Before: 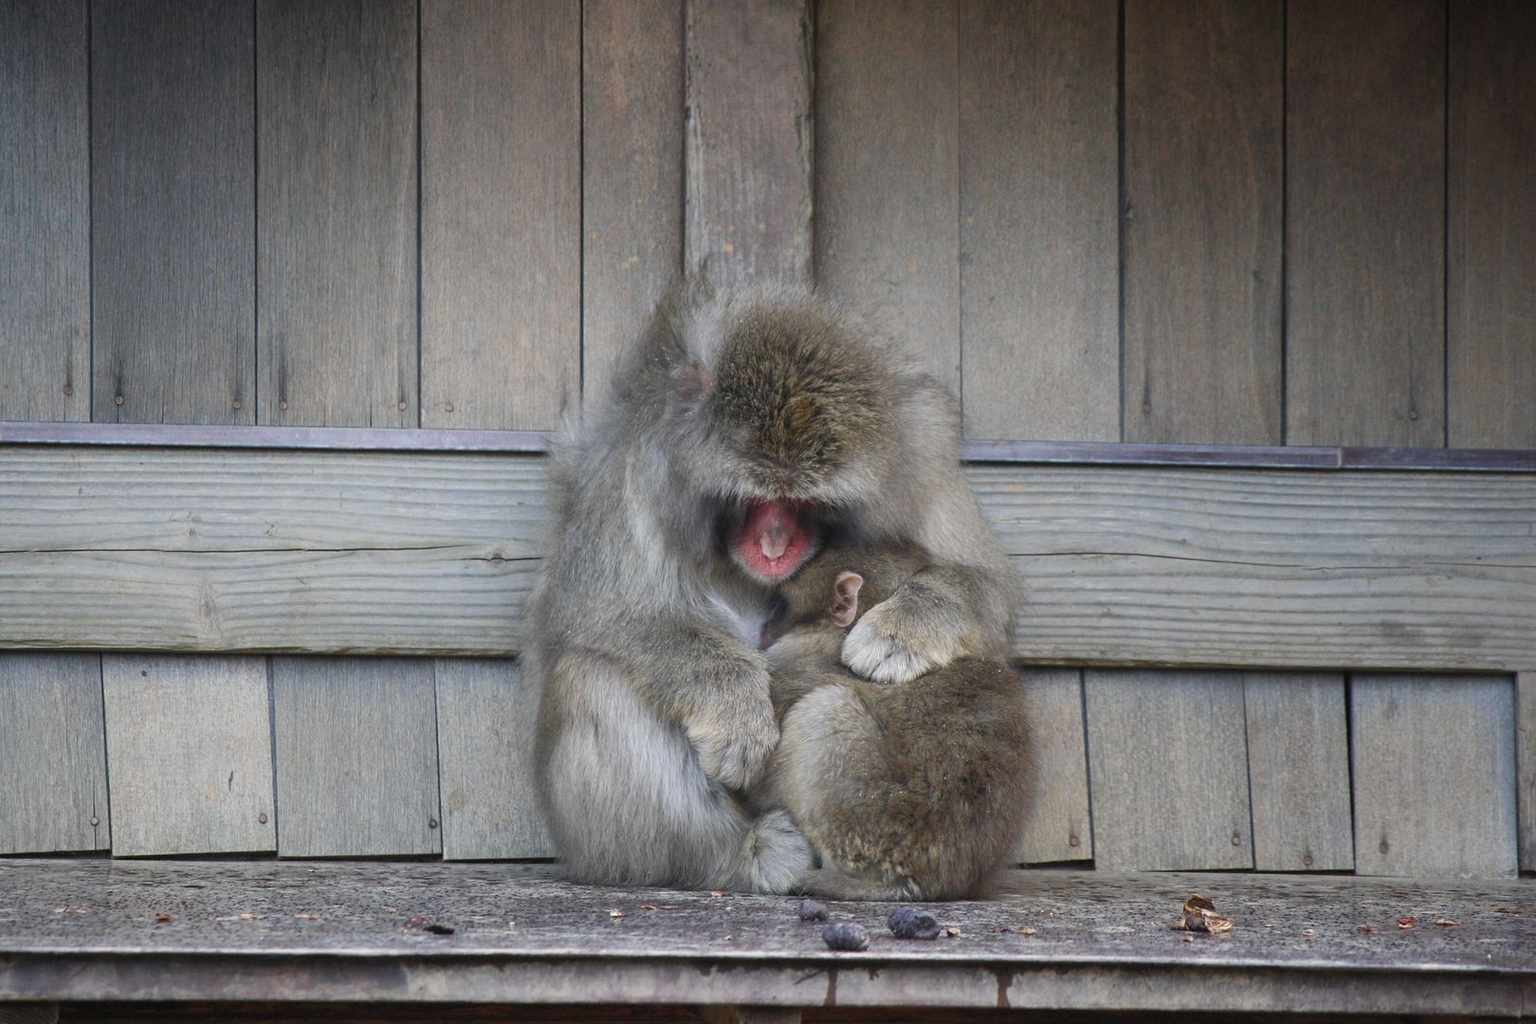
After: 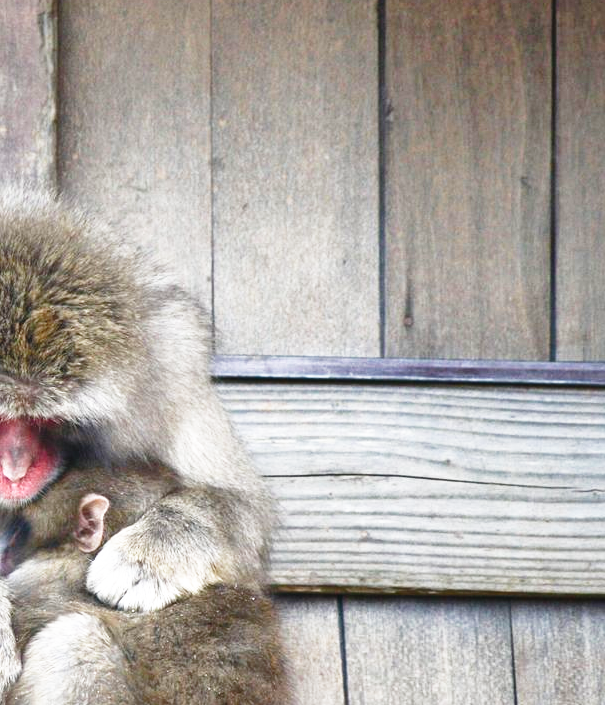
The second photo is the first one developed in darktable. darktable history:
base curve: curves: ch0 [(0, 0) (0.026, 0.03) (0.109, 0.232) (0.351, 0.748) (0.669, 0.968) (1, 1)], preserve colors none
exposure: exposure 0.643 EV, compensate highlight preservation false
crop and rotate: left 49.447%, top 10.149%, right 13.17%, bottom 24.505%
shadows and highlights: shadows 39.8, highlights -55.67, low approximation 0.01, soften with gaussian
tone equalizer: -8 EV 0 EV, -7 EV 0.001 EV, -6 EV -0.002 EV, -5 EV -0.016 EV, -4 EV -0.083 EV, -3 EV -0.198 EV, -2 EV -0.263 EV, -1 EV 0.114 EV, +0 EV 0.292 EV, edges refinement/feathering 500, mask exposure compensation -1.57 EV, preserve details no
